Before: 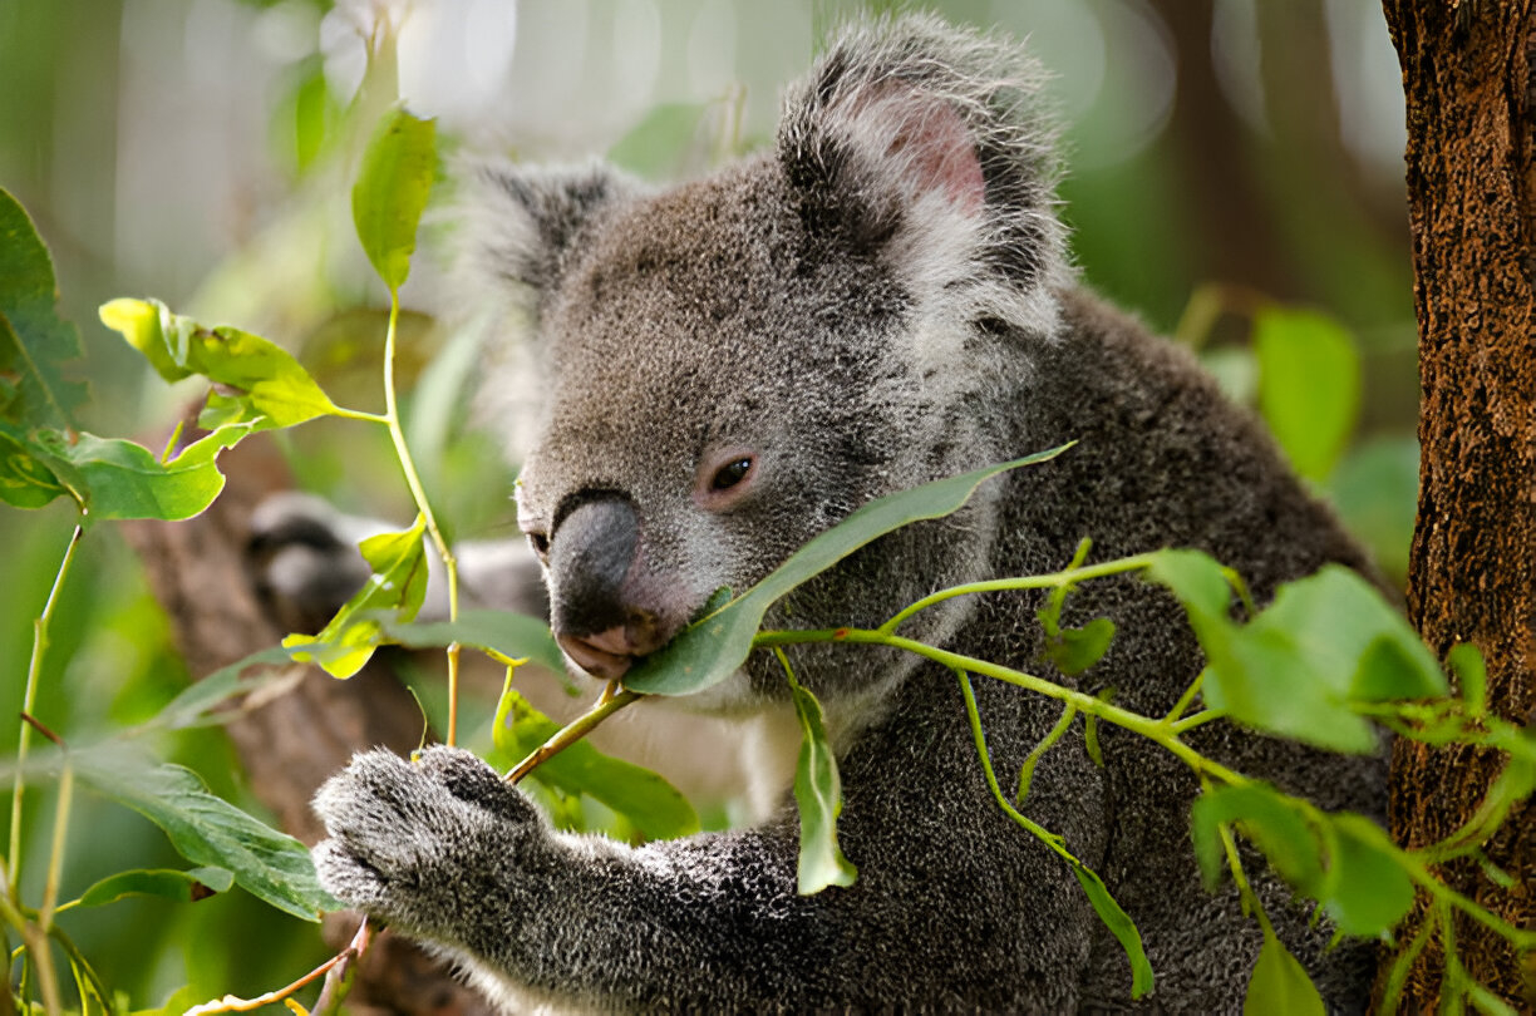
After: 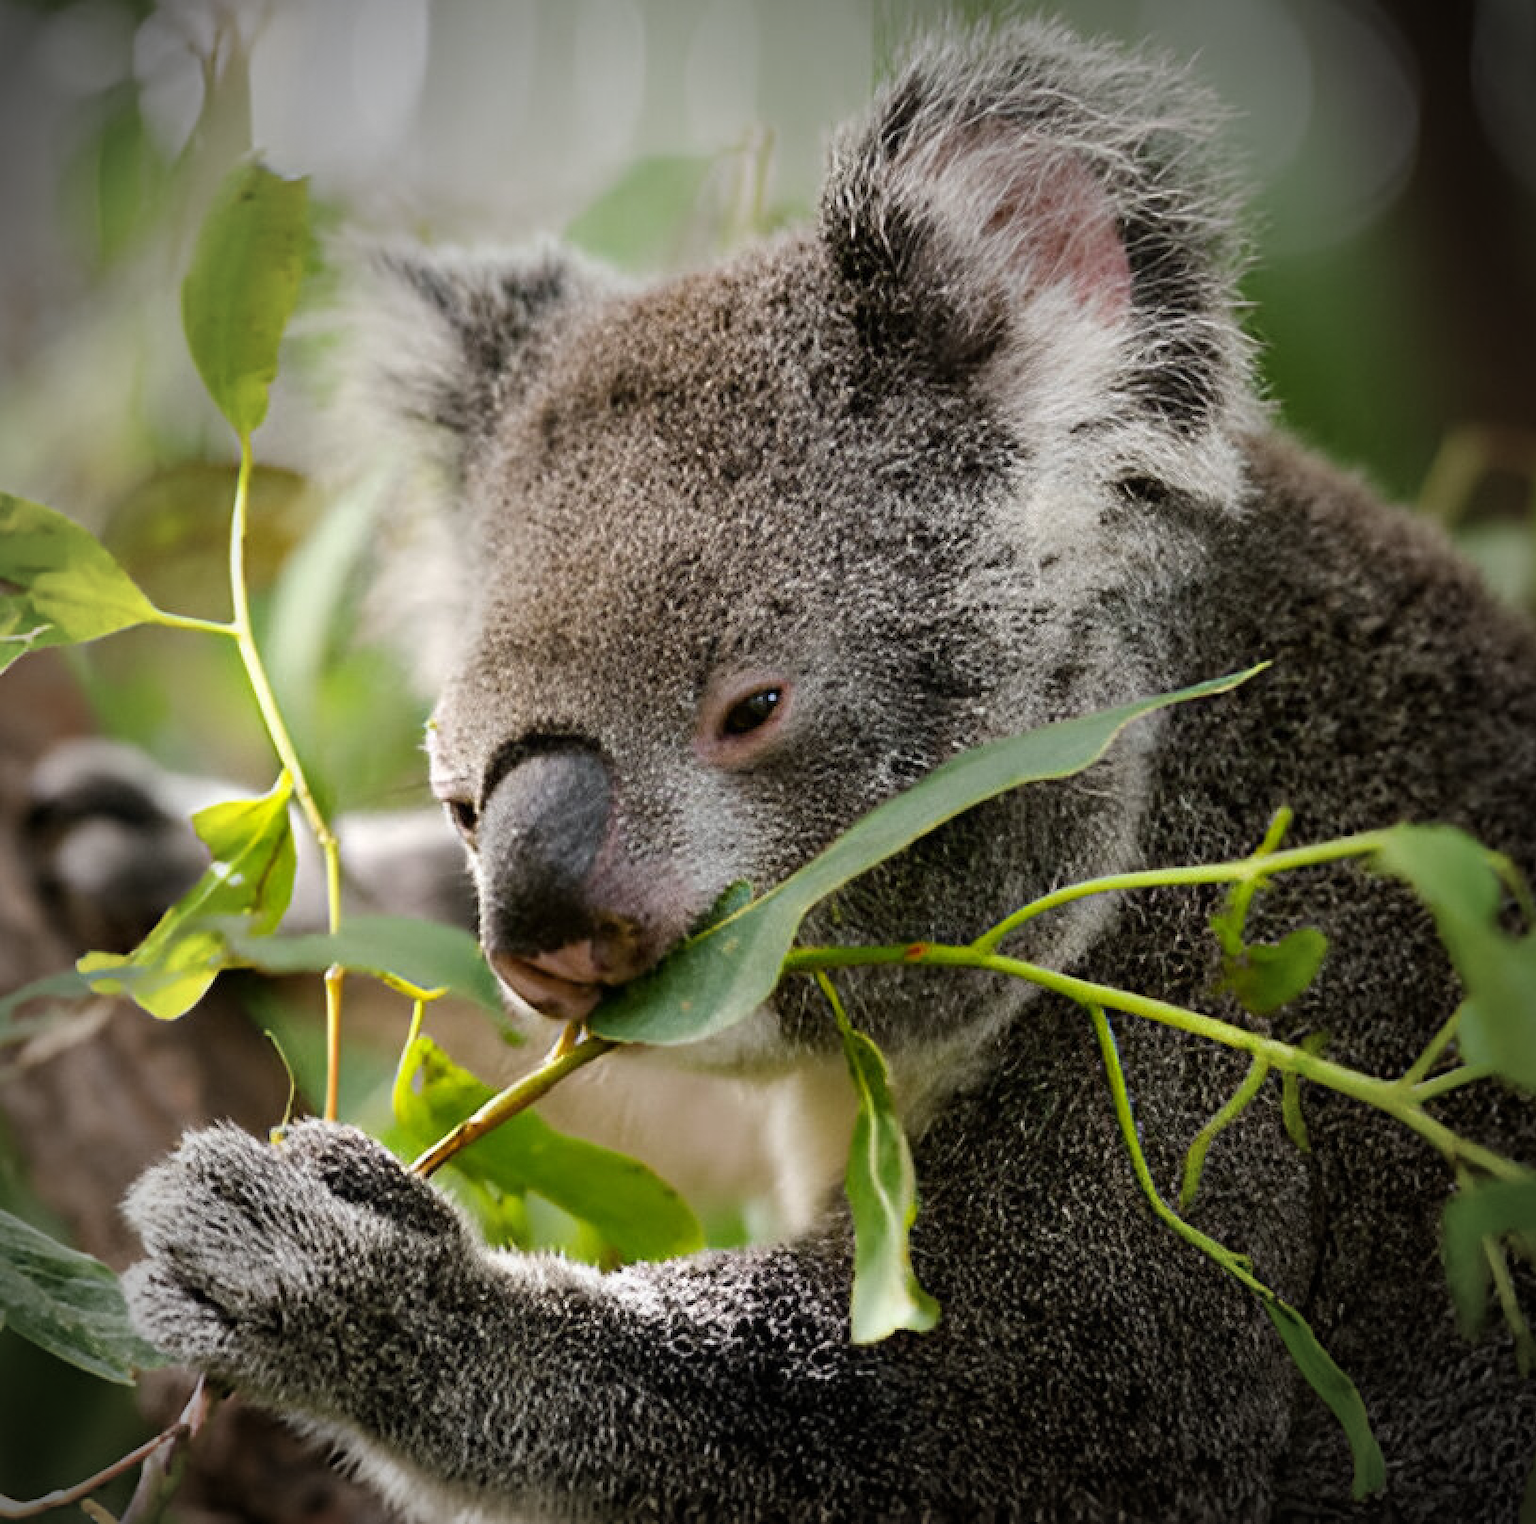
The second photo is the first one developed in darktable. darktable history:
vignetting: fall-off start 67.5%, fall-off radius 67.23%, brightness -0.813, automatic ratio true
crop and rotate: left 15.055%, right 18.278%
